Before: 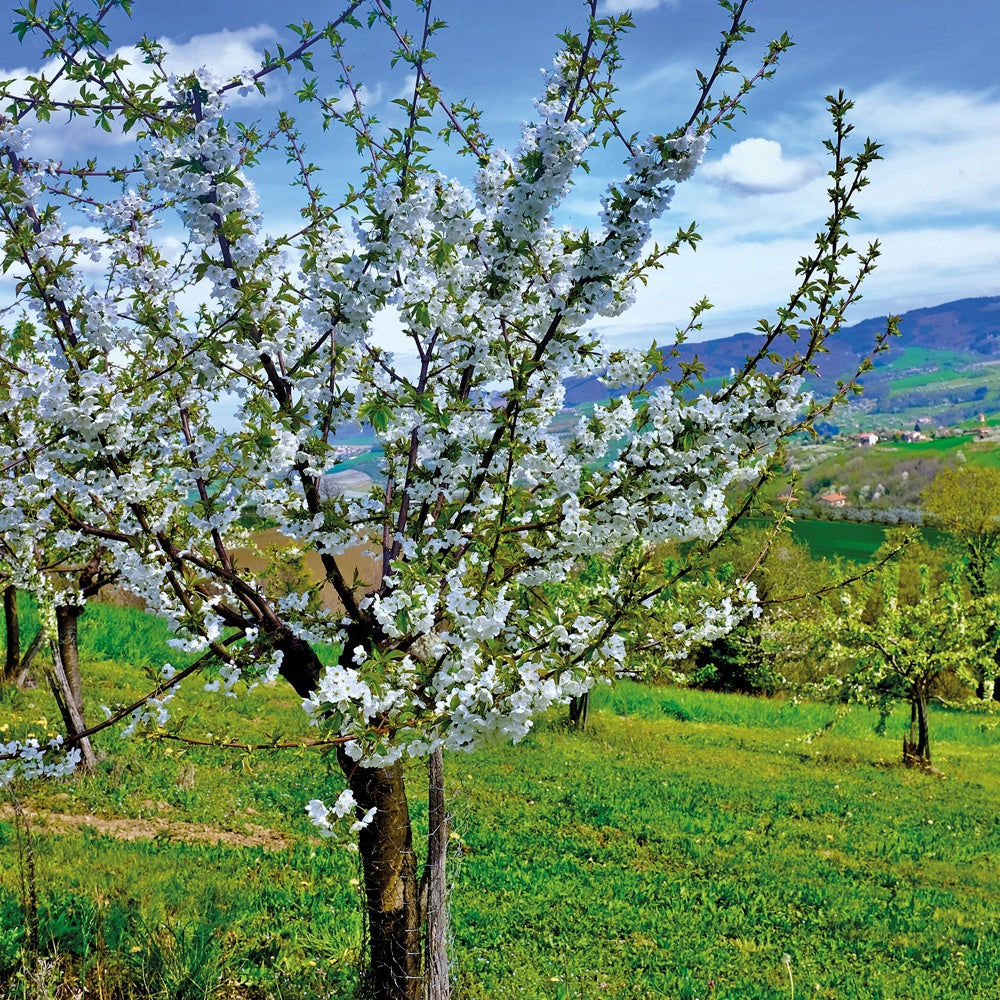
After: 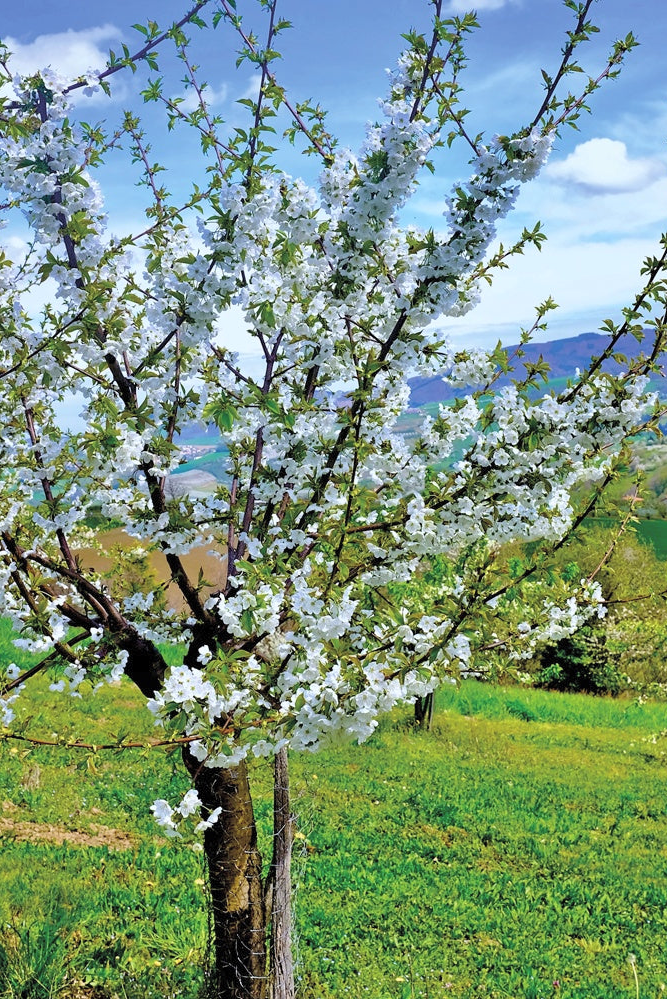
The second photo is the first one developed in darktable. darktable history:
contrast brightness saturation: brightness 0.118
crop and rotate: left 15.539%, right 17.738%
exposure: compensate highlight preservation false
